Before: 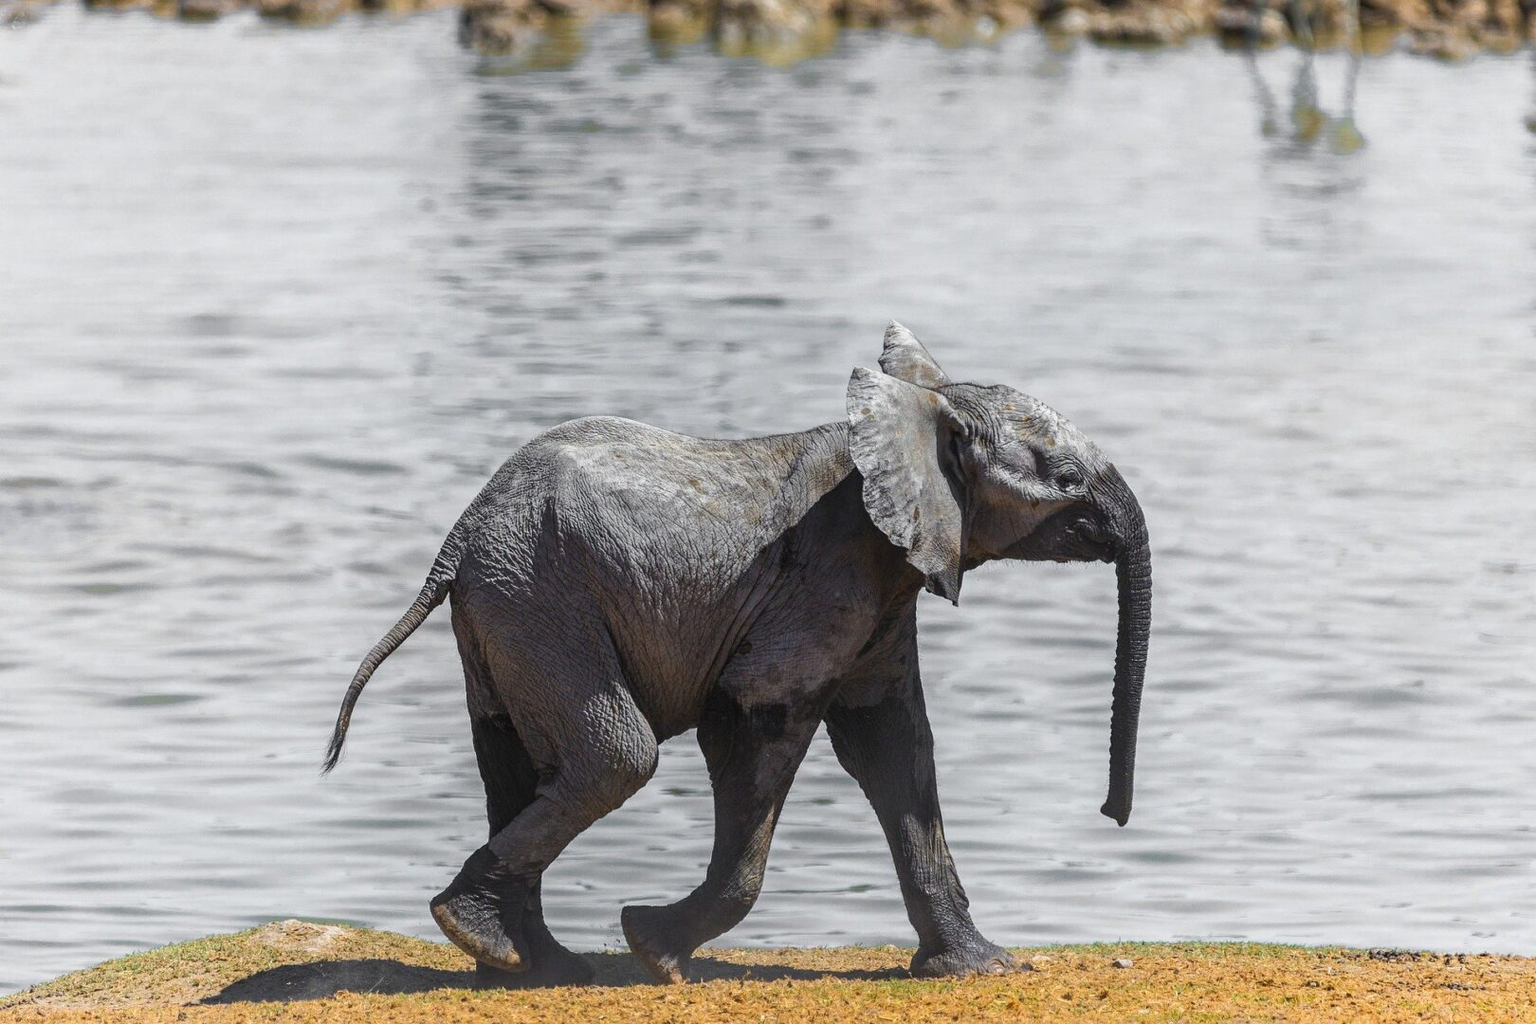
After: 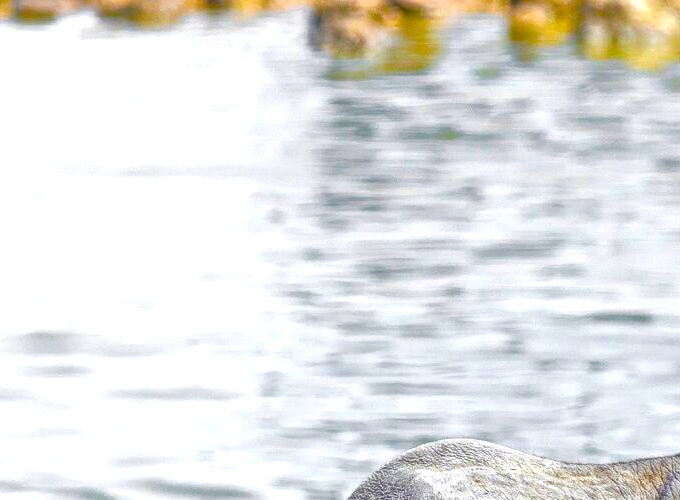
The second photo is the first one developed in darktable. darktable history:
crop and rotate: left 10.817%, top 0.062%, right 47.194%, bottom 53.626%
tone equalizer: -7 EV 0.15 EV, -6 EV 0.6 EV, -5 EV 1.15 EV, -4 EV 1.33 EV, -3 EV 1.15 EV, -2 EV 0.6 EV, -1 EV 0.15 EV, mask exposure compensation -0.5 EV
color balance rgb: linear chroma grading › global chroma 25%, perceptual saturation grading › global saturation 45%, perceptual saturation grading › highlights -50%, perceptual saturation grading › shadows 30%, perceptual brilliance grading › global brilliance 18%, global vibrance 40%
